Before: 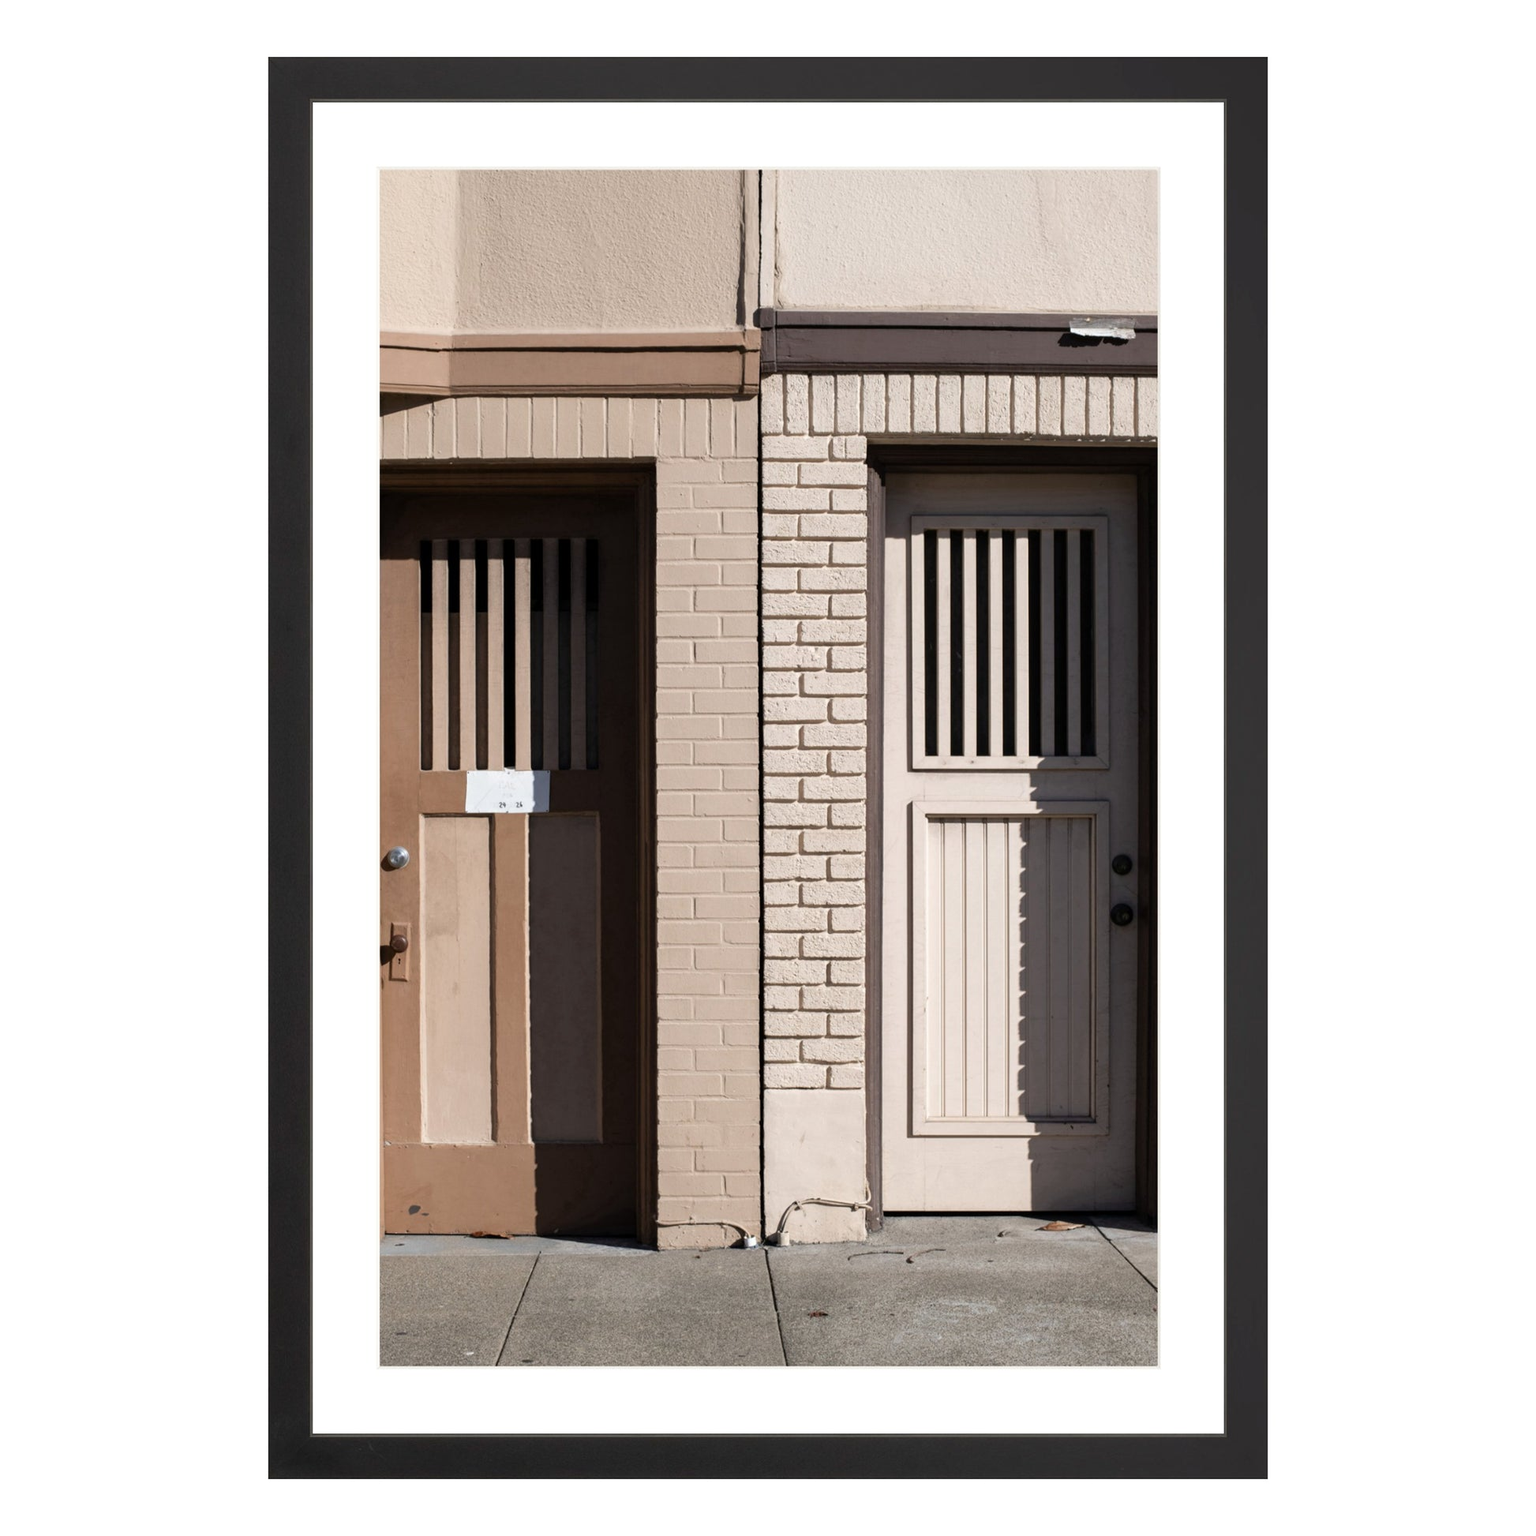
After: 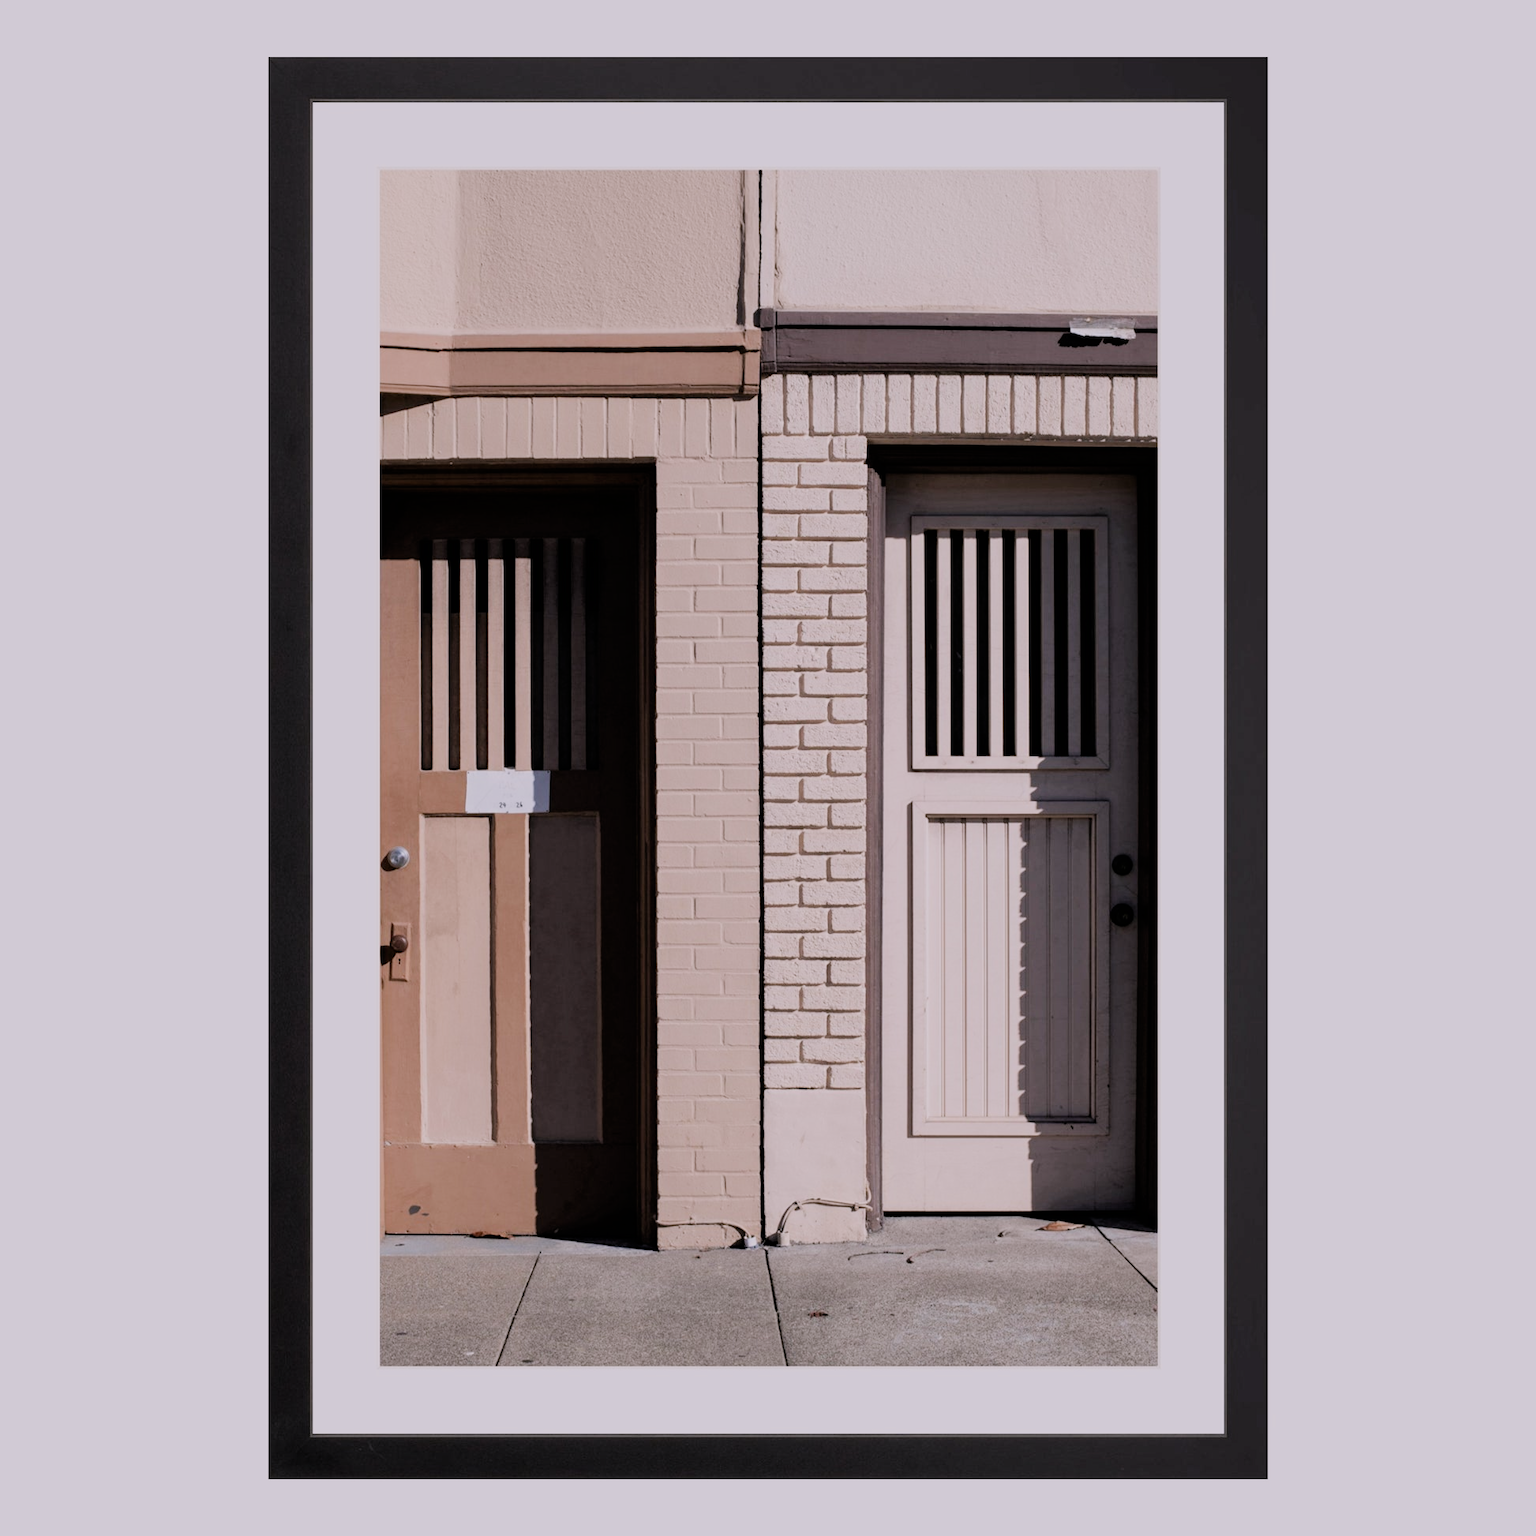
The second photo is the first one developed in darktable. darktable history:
exposure: compensate highlight preservation false
filmic rgb: black relative exposure -6.98 EV, white relative exposure 5.63 EV, hardness 2.86
white balance: red 1.05, blue 1.072
